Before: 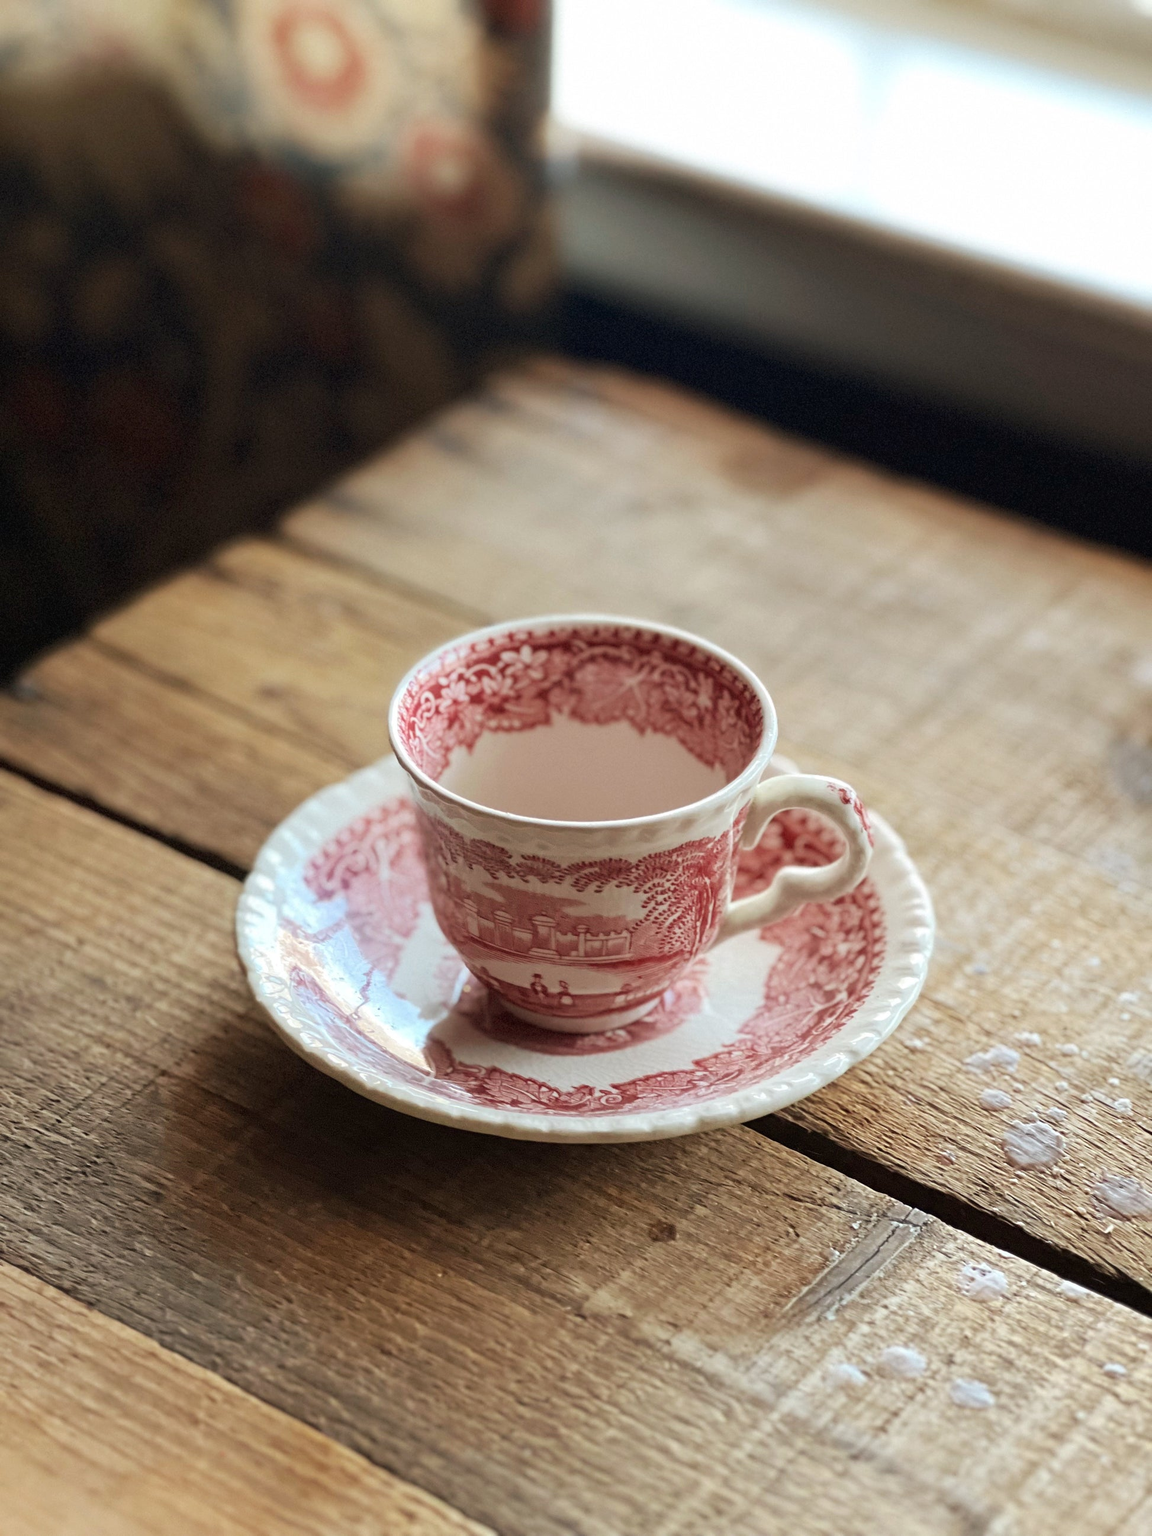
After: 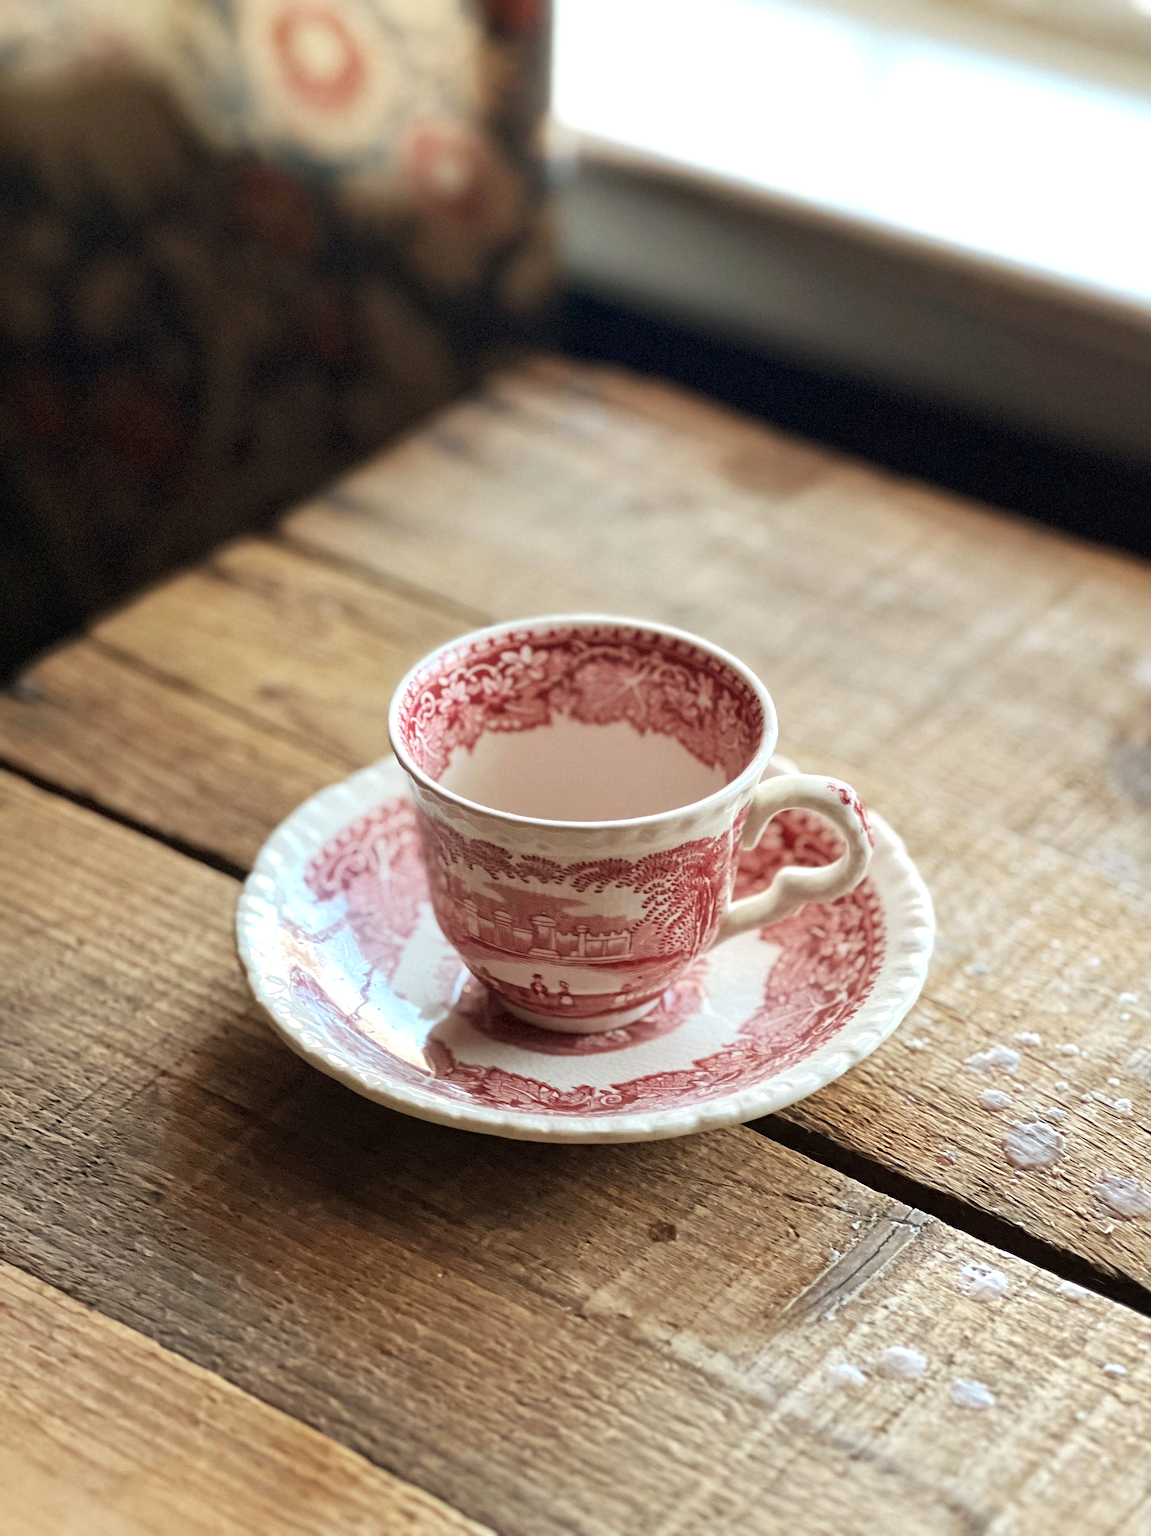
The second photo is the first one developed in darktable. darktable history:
exposure: exposure 0.201 EV, compensate highlight preservation false
local contrast: mode bilateral grid, contrast 21, coarseness 51, detail 119%, midtone range 0.2
